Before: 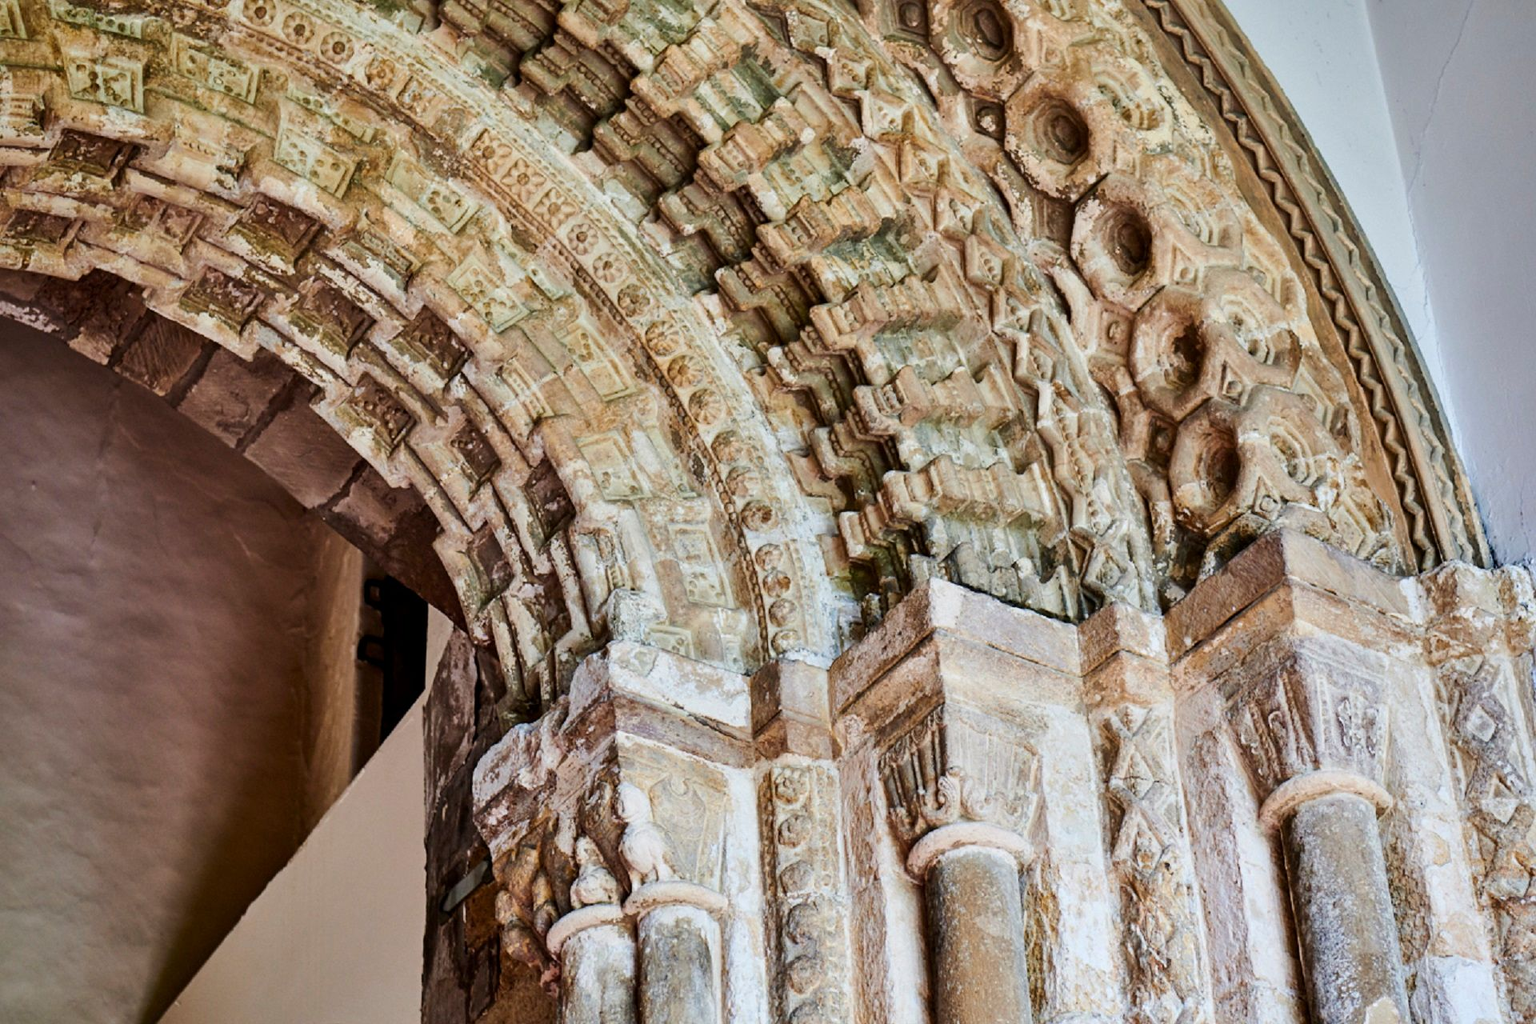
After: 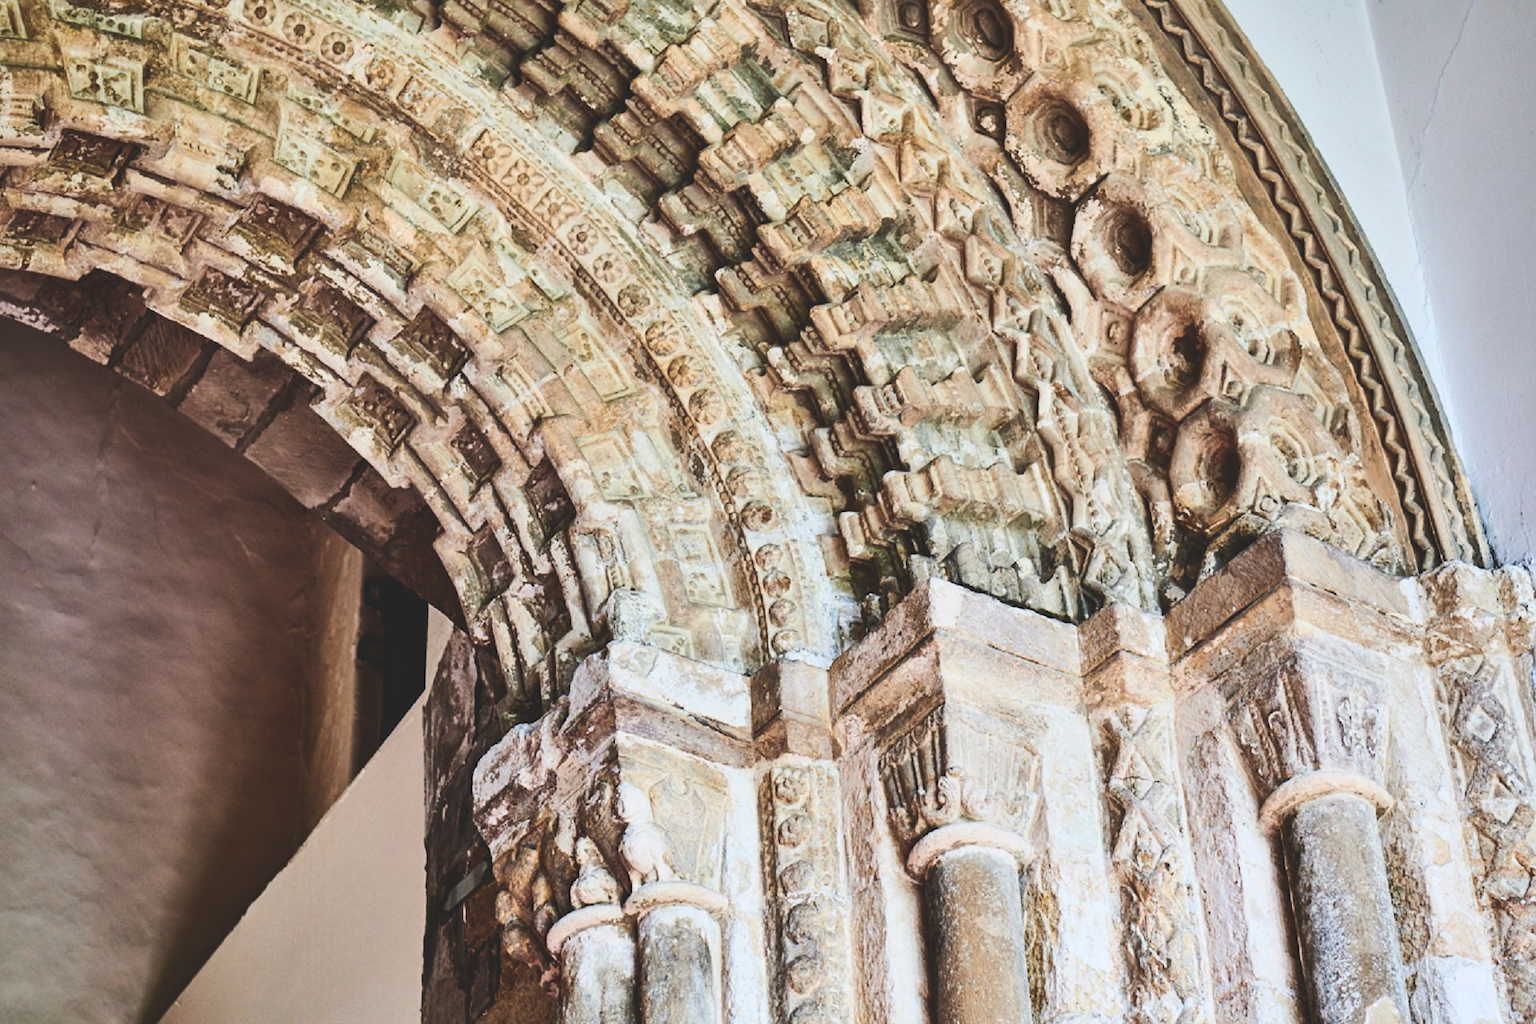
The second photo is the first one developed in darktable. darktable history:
contrast brightness saturation: contrast 0.24, brightness 0.09
exposure: black level correction -0.025, exposure -0.117 EV, compensate highlight preservation false
